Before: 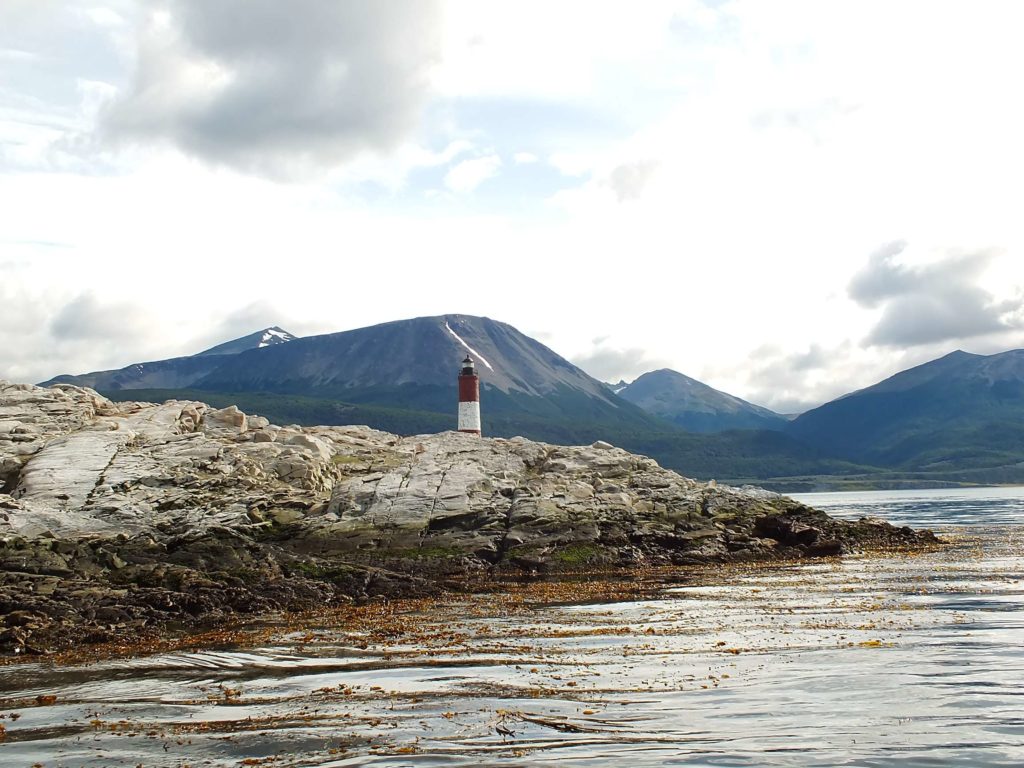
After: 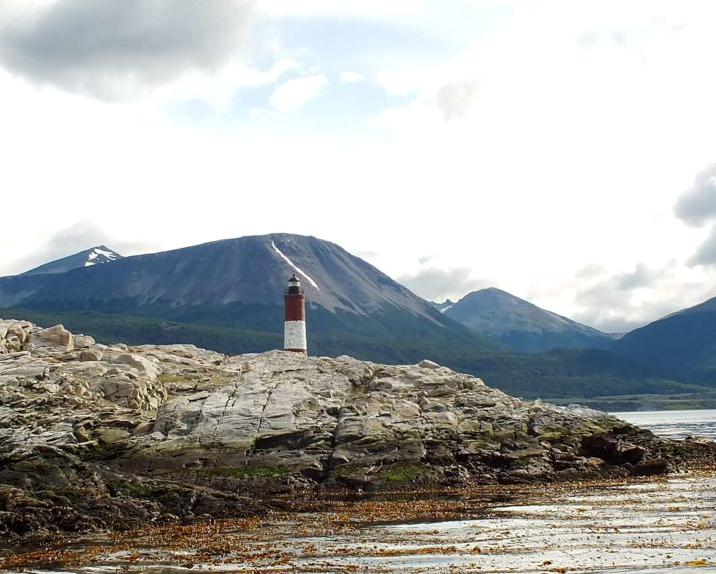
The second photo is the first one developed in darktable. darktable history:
crop and rotate: left 17.046%, top 10.659%, right 12.989%, bottom 14.553%
local contrast: highlights 100%, shadows 100%, detail 120%, midtone range 0.2
